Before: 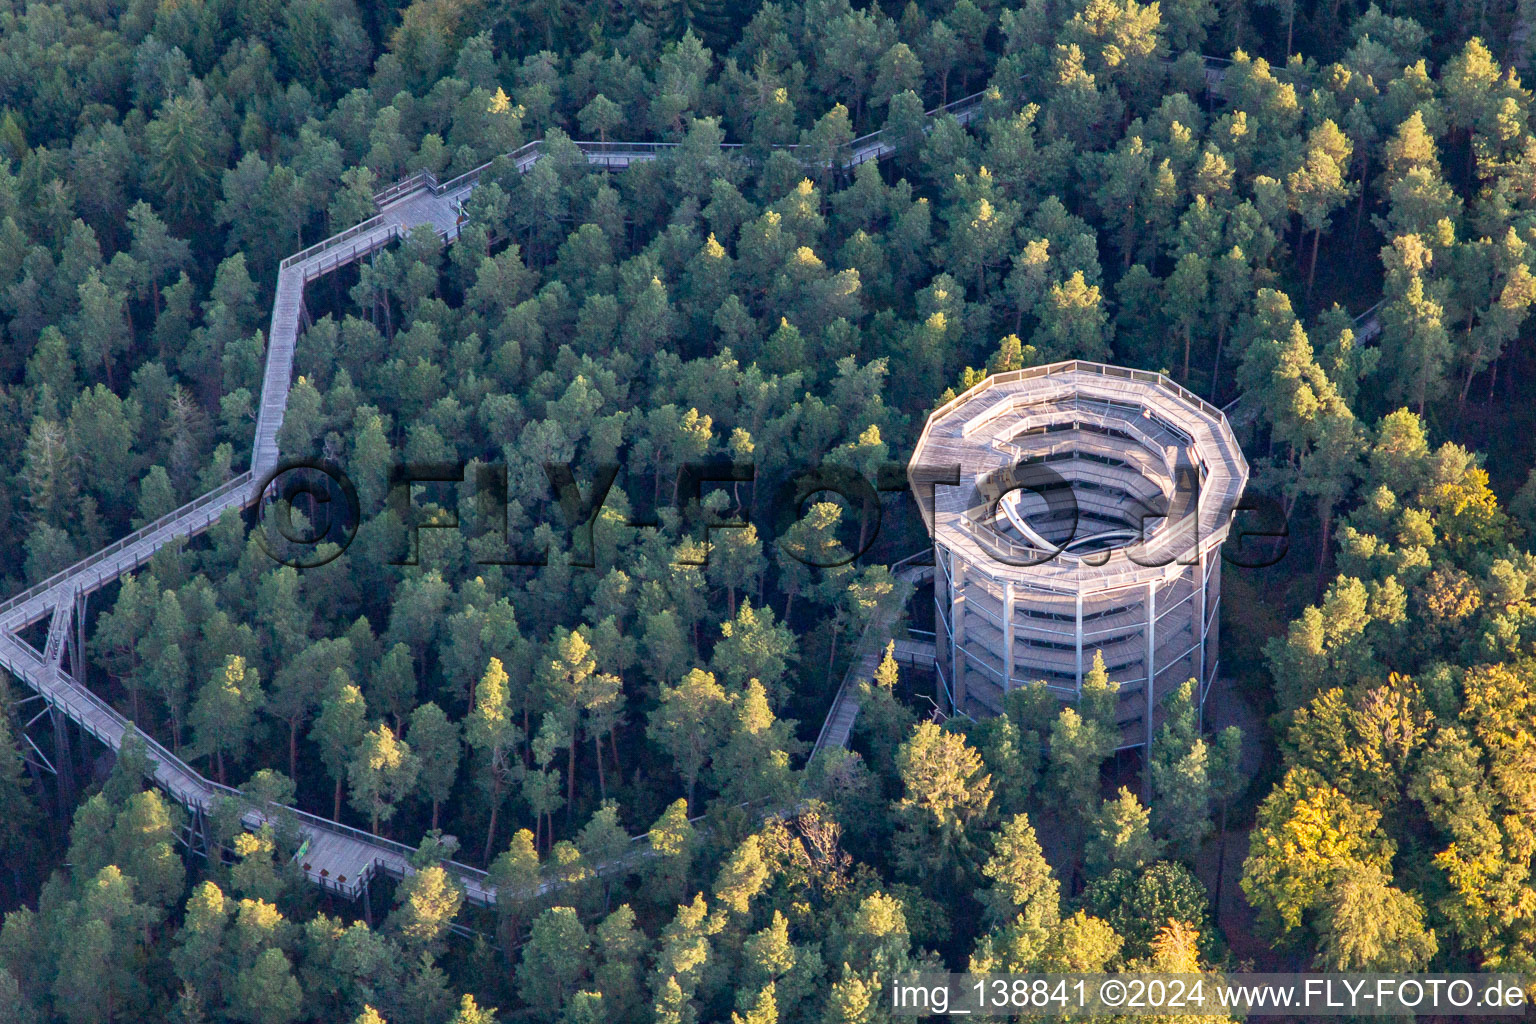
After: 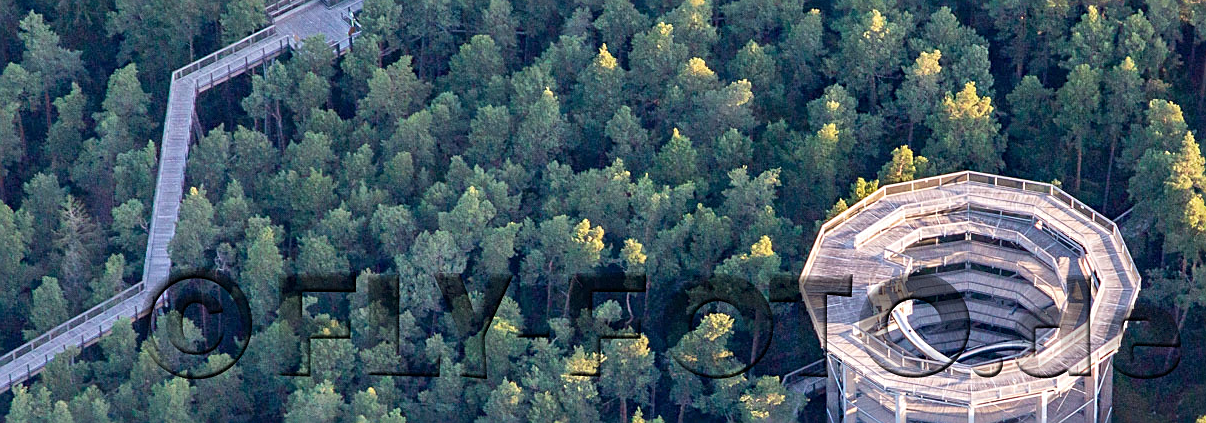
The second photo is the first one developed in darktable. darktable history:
shadows and highlights: low approximation 0.01, soften with gaussian
crop: left 7.037%, top 18.535%, right 14.425%, bottom 40.132%
sharpen: on, module defaults
exposure: exposure -0.002 EV, compensate exposure bias true, compensate highlight preservation false
